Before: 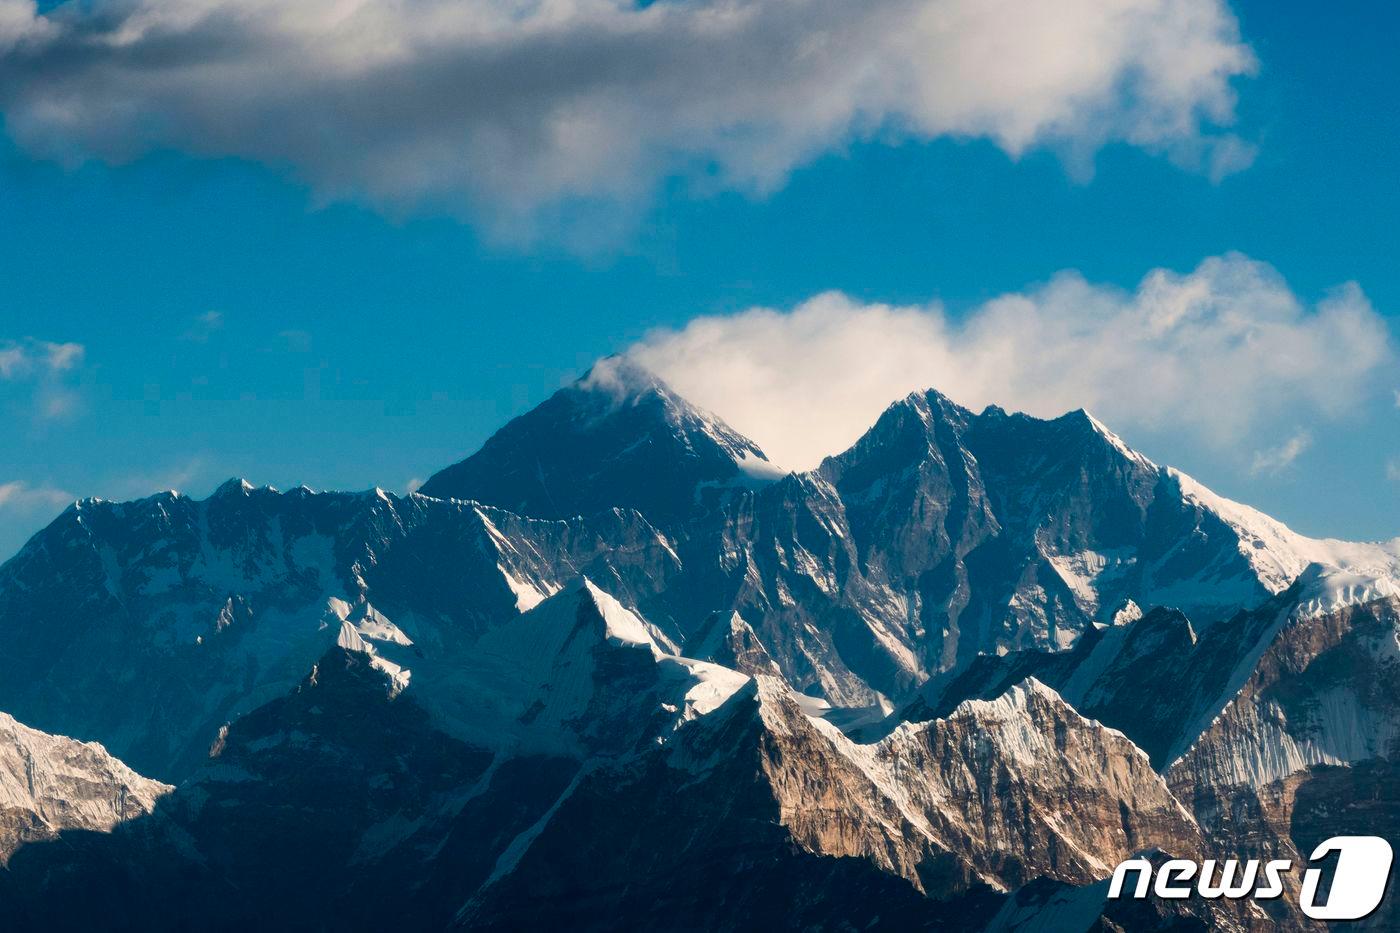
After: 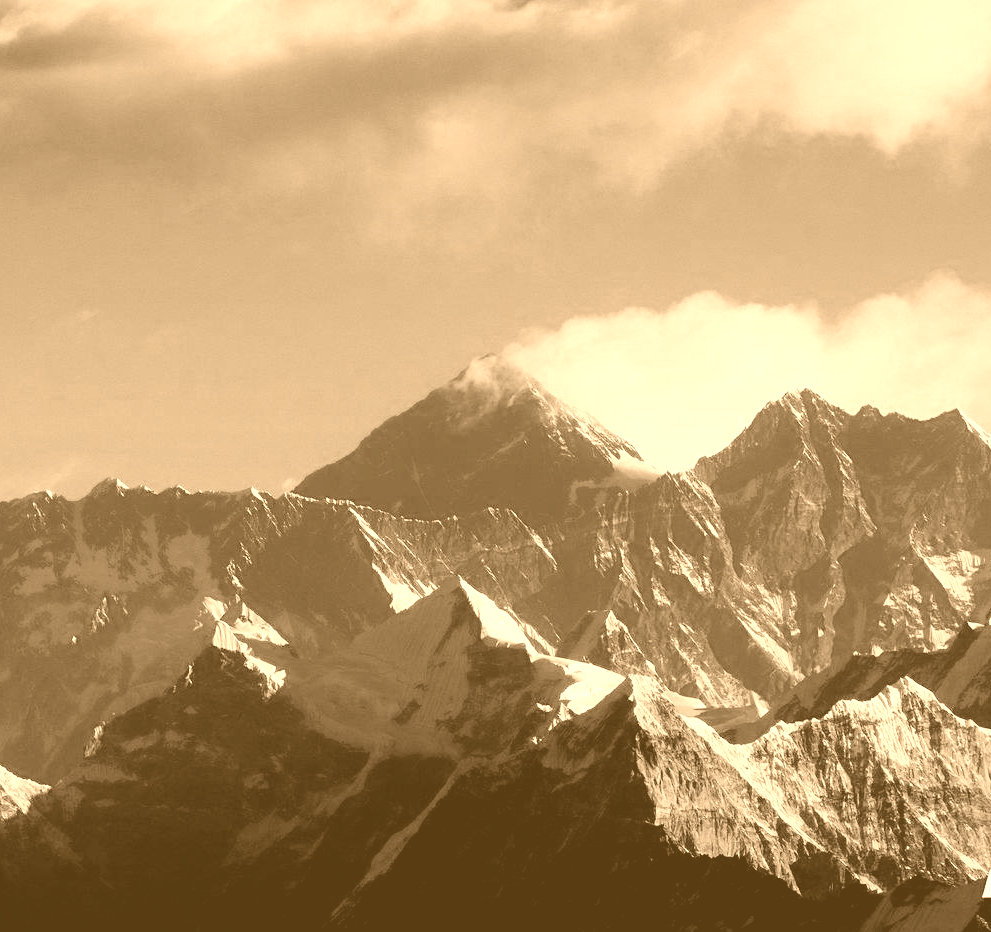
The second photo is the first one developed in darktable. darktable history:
crop and rotate: left 9.061%, right 20.142%
colorize: hue 28.8°, source mix 100%
filmic rgb: black relative exposure -7.65 EV, white relative exposure 4.56 EV, hardness 3.61, contrast 1.05
color zones: curves: ch0 [(0.11, 0.396) (0.195, 0.36) (0.25, 0.5) (0.303, 0.412) (0.357, 0.544) (0.75, 0.5) (0.967, 0.328)]; ch1 [(0, 0.468) (0.112, 0.512) (0.202, 0.6) (0.25, 0.5) (0.307, 0.352) (0.357, 0.544) (0.75, 0.5) (0.963, 0.524)]
exposure: black level correction 0.01, exposure 0.014 EV, compensate highlight preservation false
